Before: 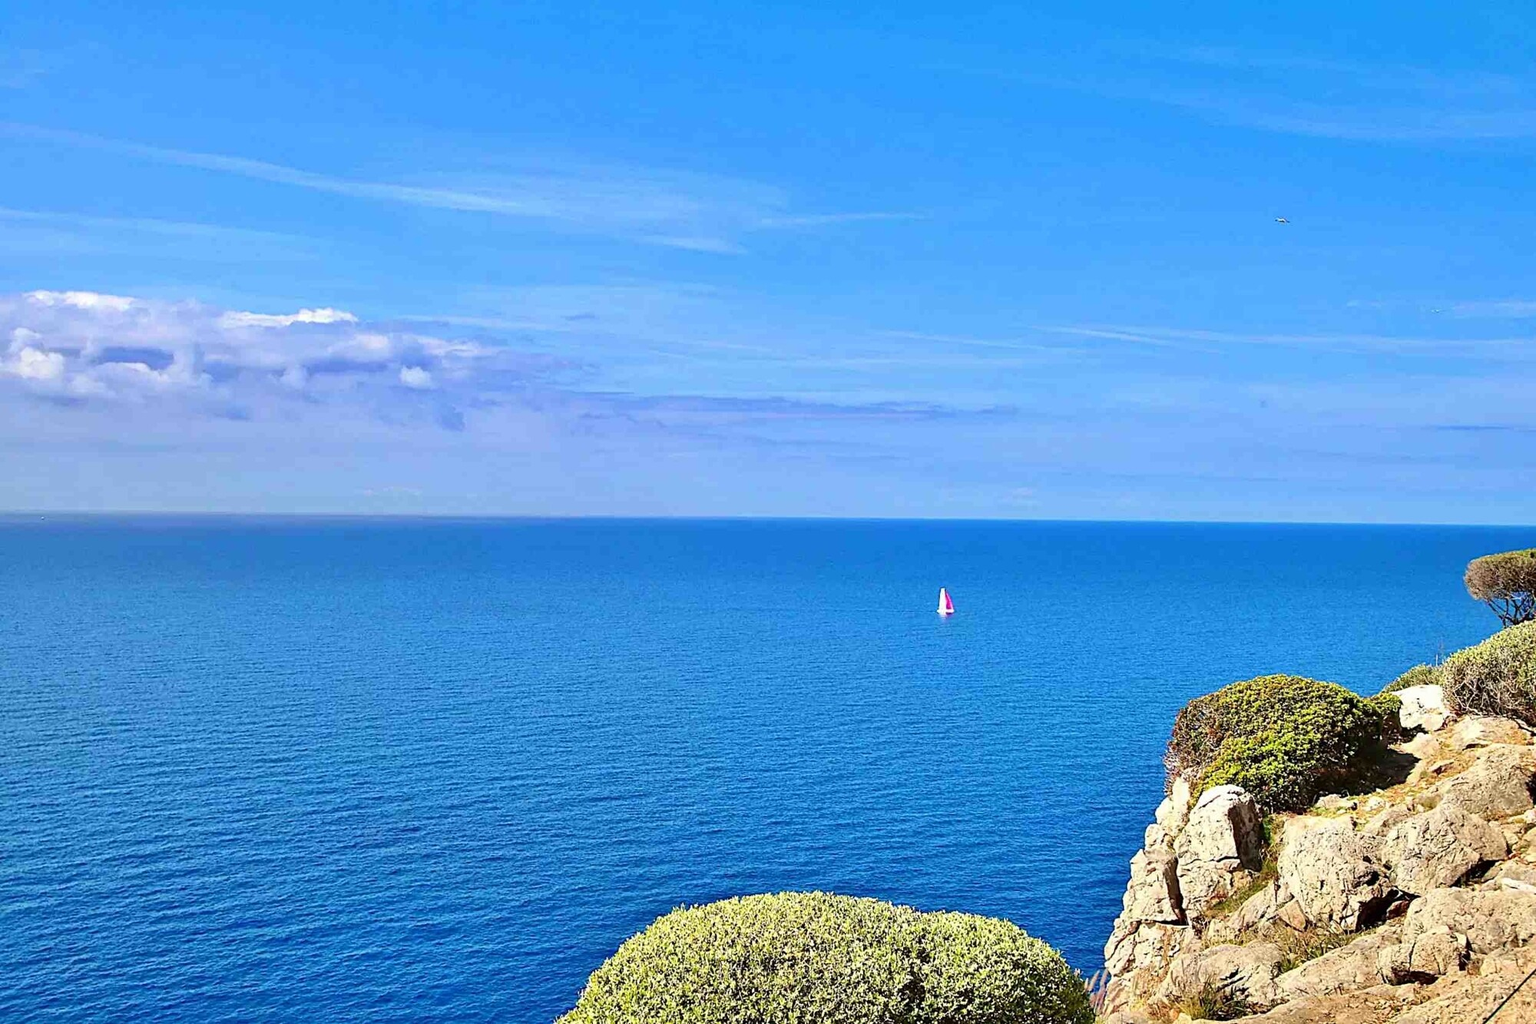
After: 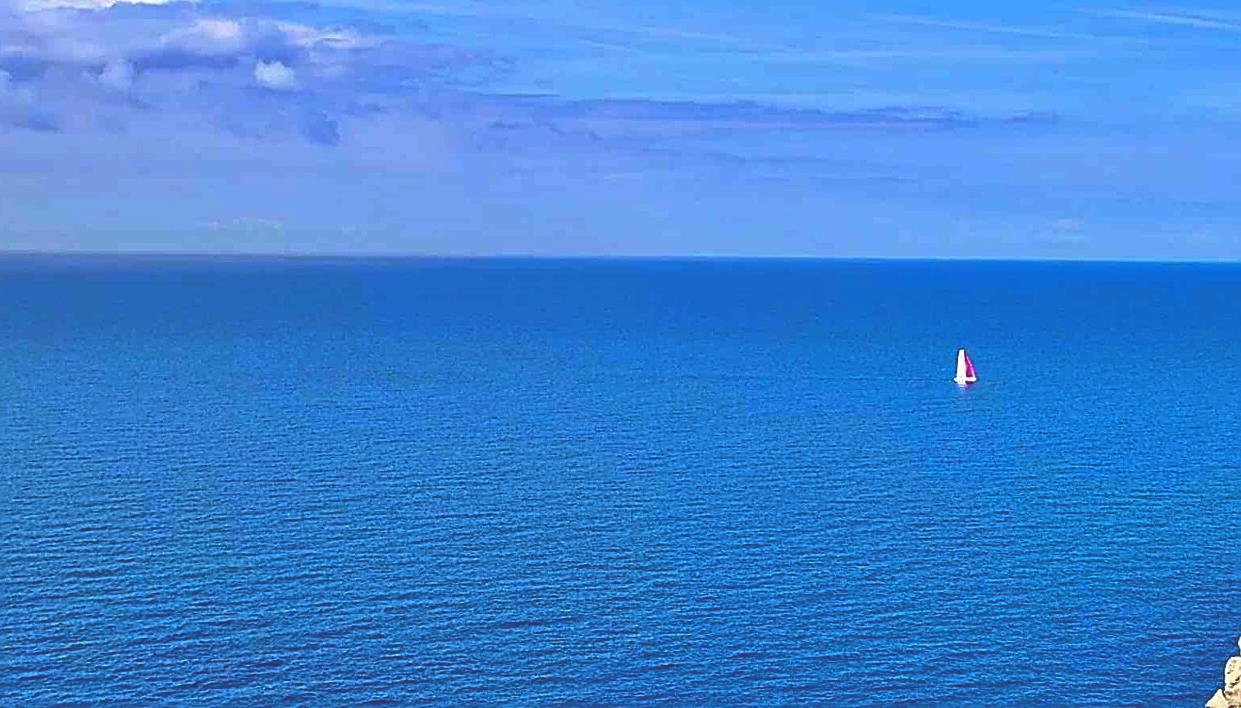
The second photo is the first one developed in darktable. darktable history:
crop: left 13.312%, top 31.28%, right 24.627%, bottom 15.582%
rgb curve: curves: ch0 [(0, 0.186) (0.314, 0.284) (0.775, 0.708) (1, 1)], compensate middle gray true, preserve colors none
sharpen: on, module defaults
